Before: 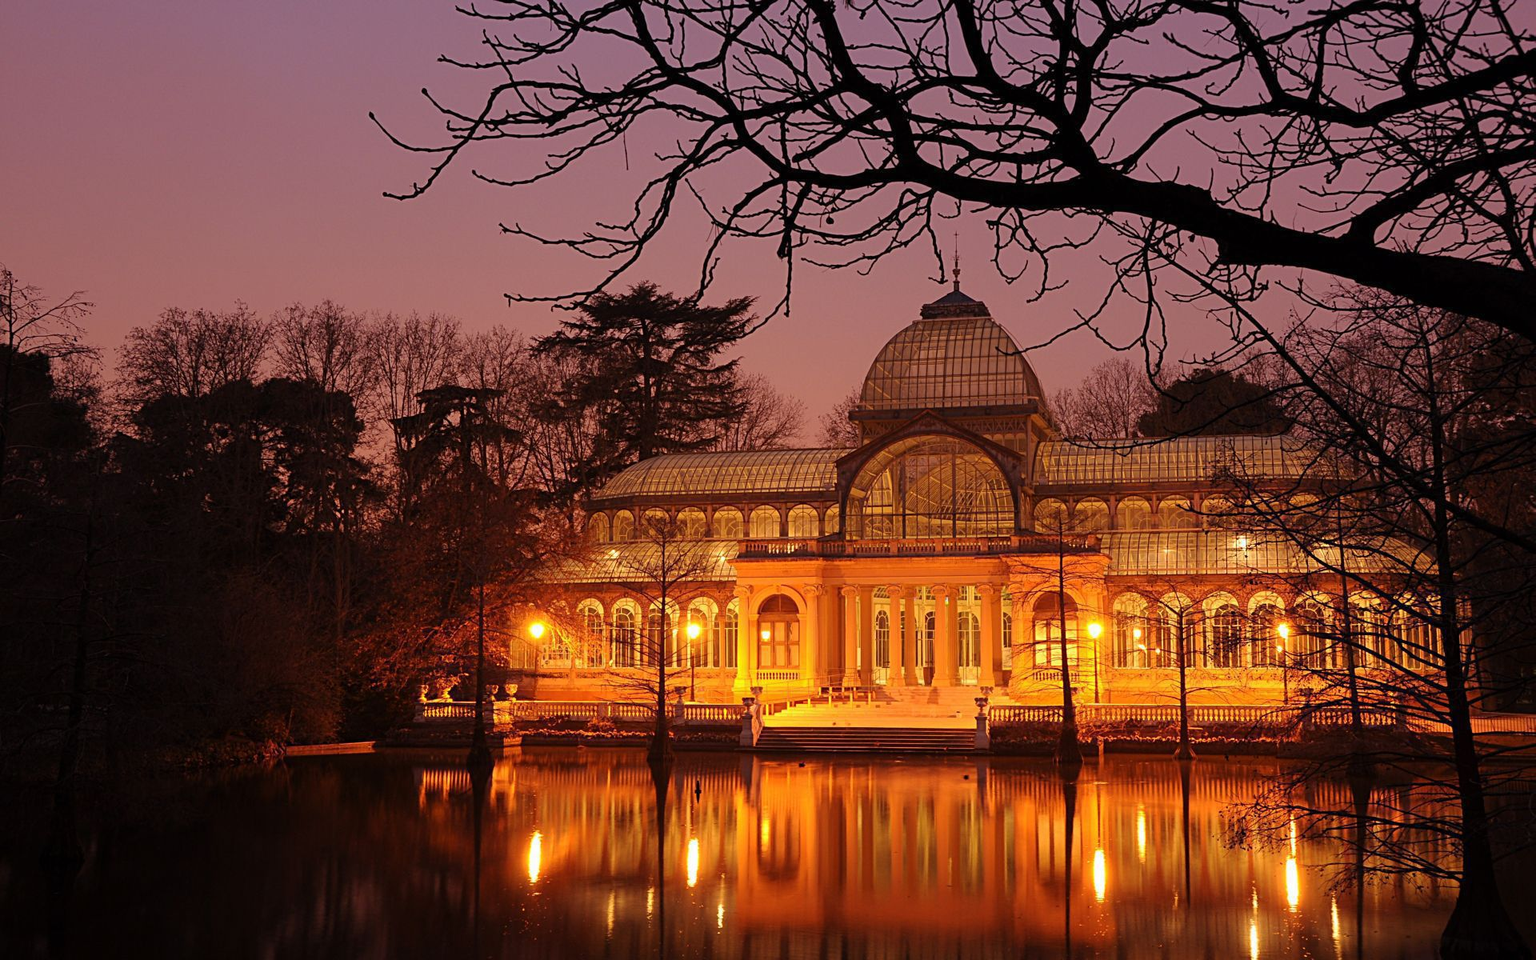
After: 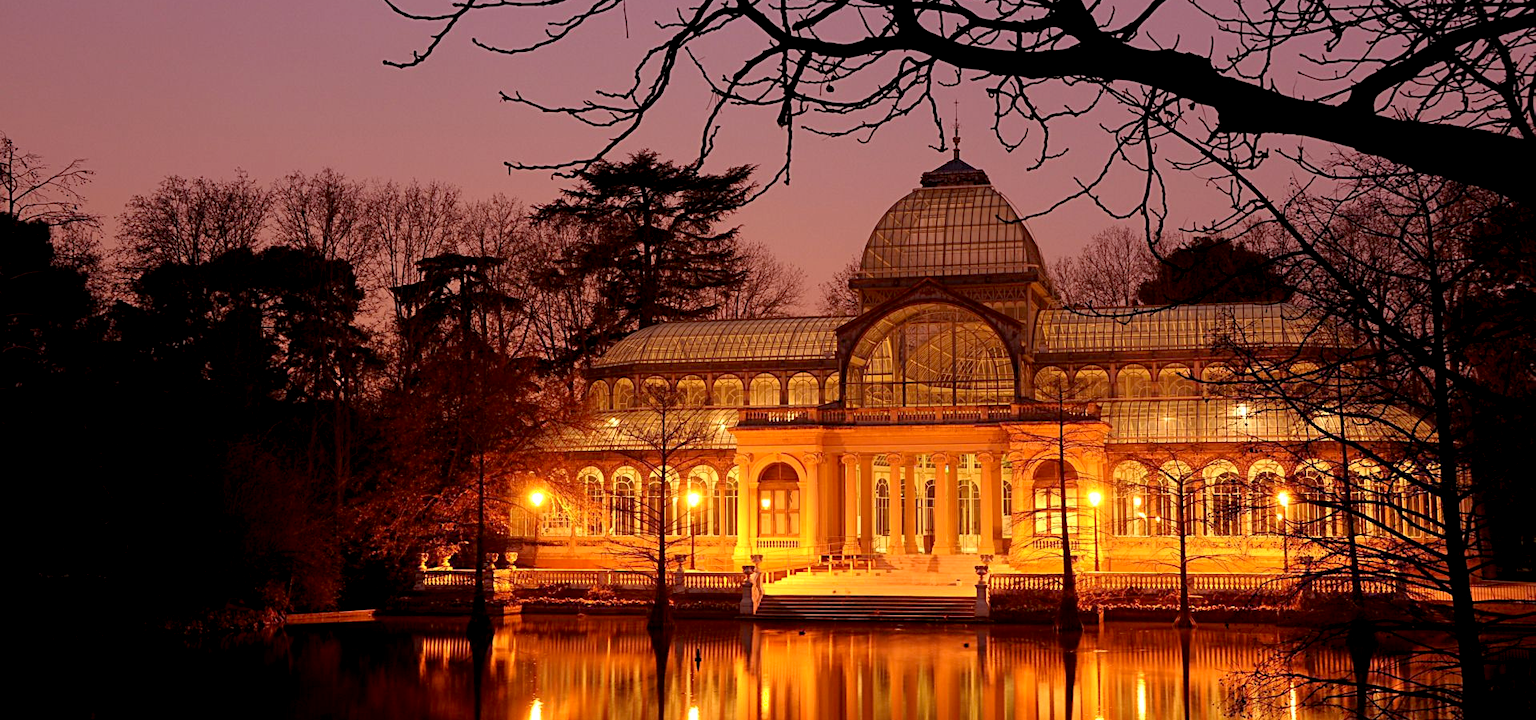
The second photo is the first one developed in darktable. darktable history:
shadows and highlights: shadows 0, highlights 40
exposure: black level correction 0.007, exposure 0.159 EV, compensate highlight preservation false
crop: top 13.819%, bottom 11.169%
